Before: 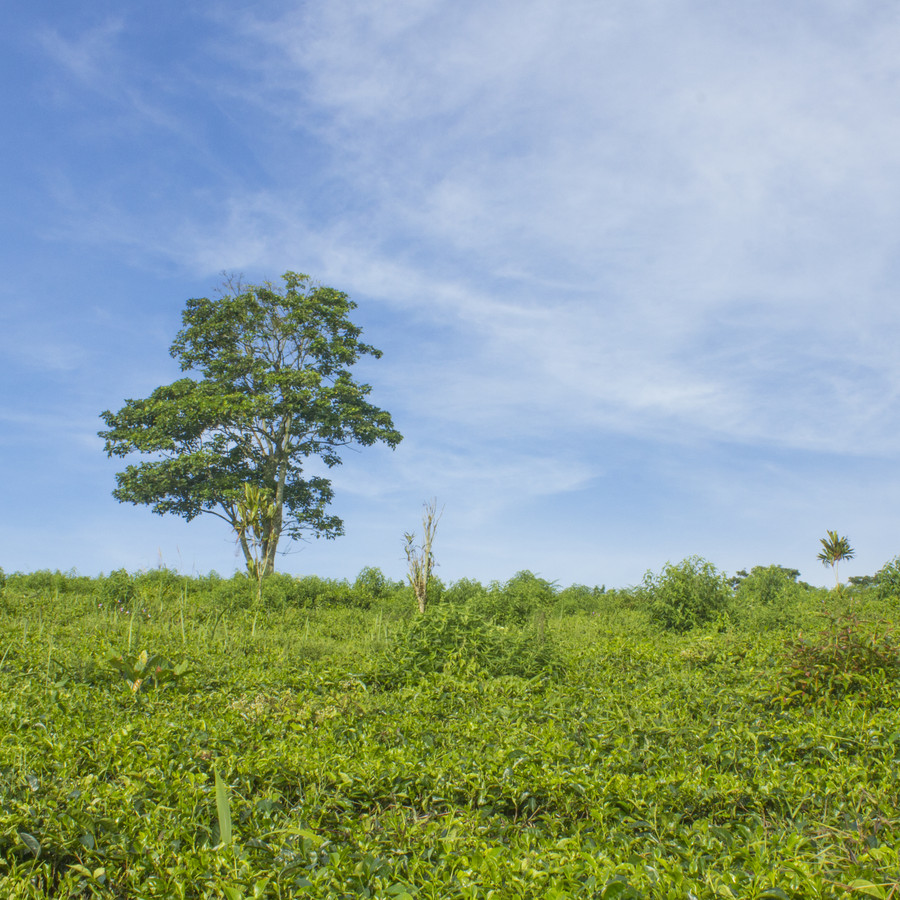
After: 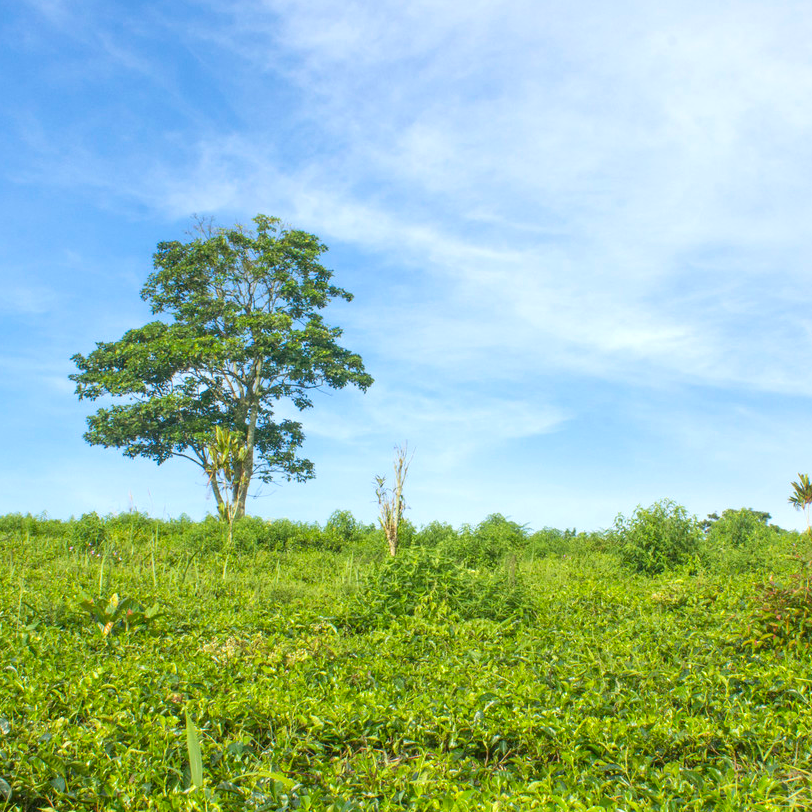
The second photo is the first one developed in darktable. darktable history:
exposure: exposure 0.485 EV, compensate highlight preservation false
crop: left 3.305%, top 6.436%, right 6.389%, bottom 3.258%
